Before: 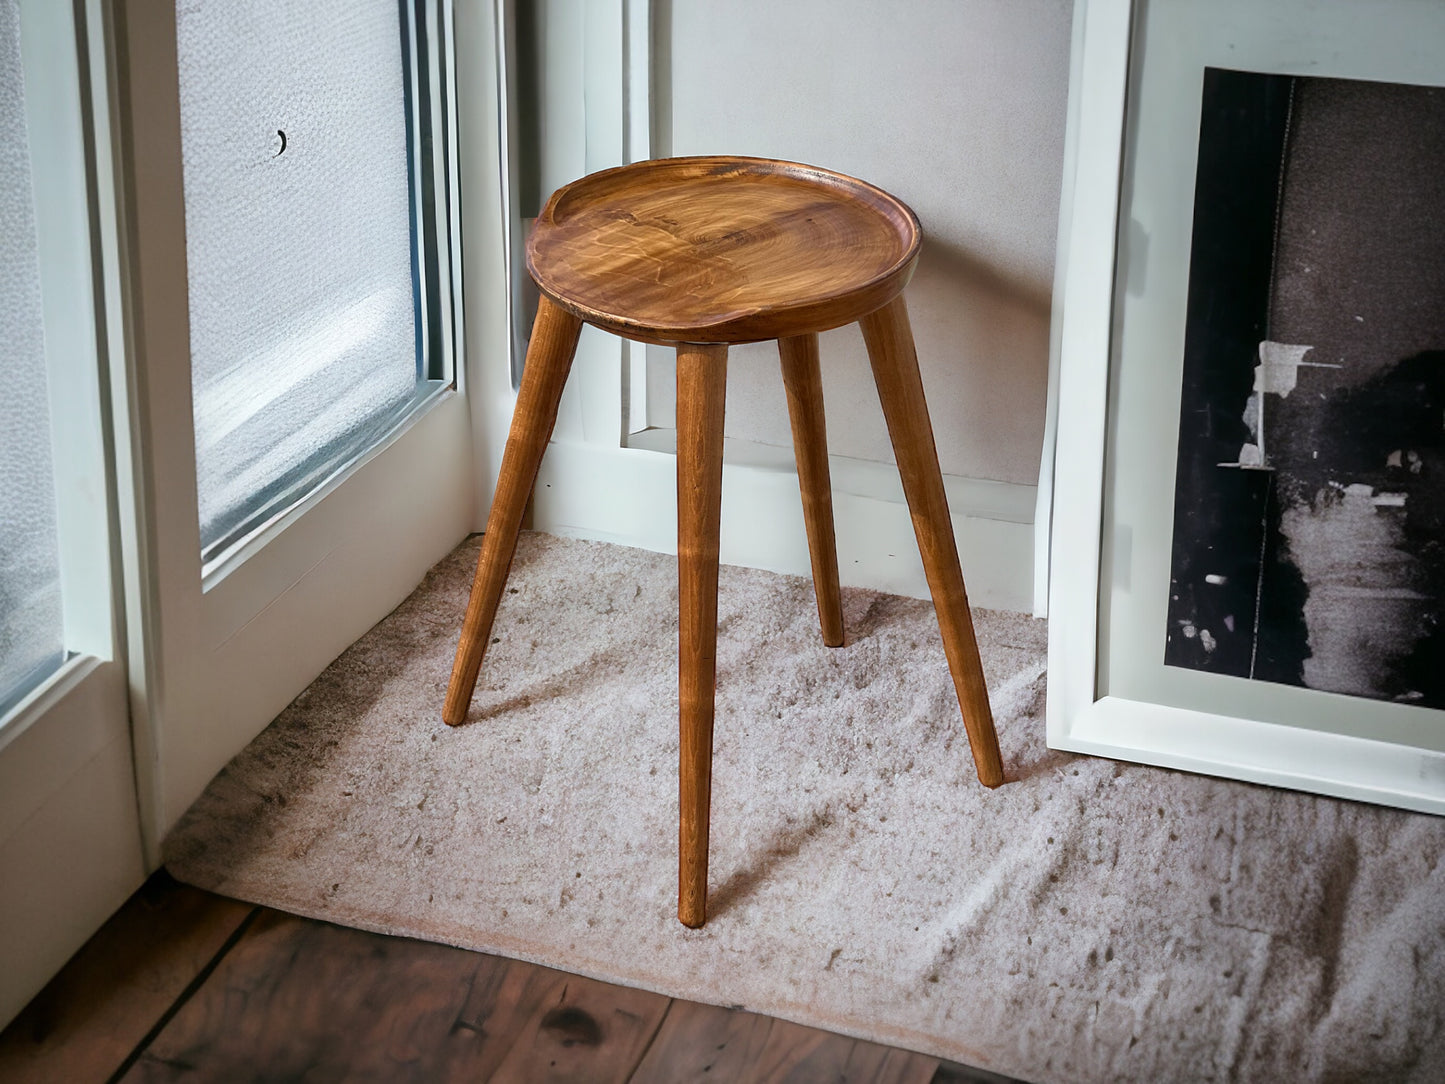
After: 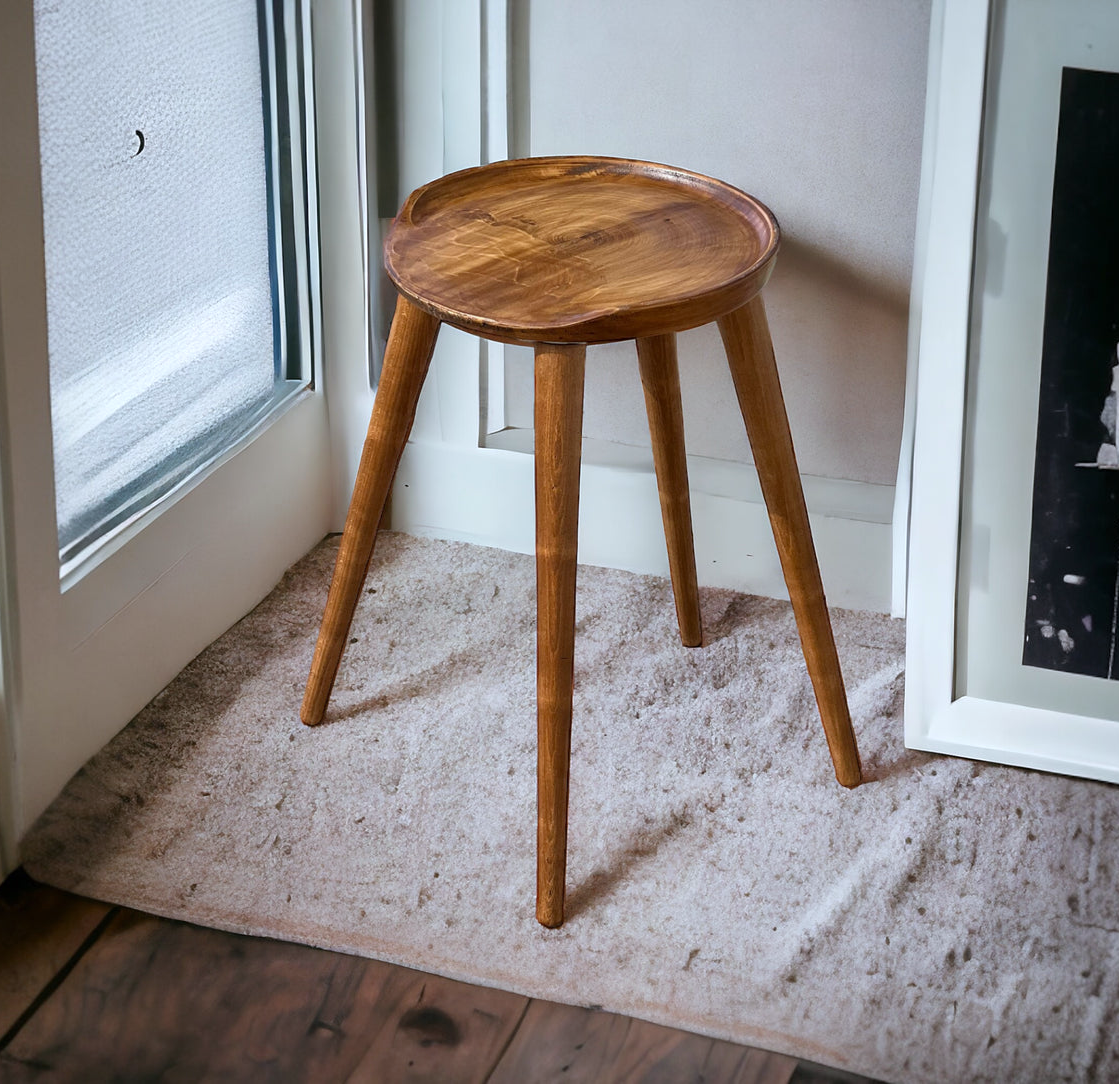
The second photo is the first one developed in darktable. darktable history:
white balance: red 0.976, blue 1.04
crop: left 9.88%, right 12.664%
